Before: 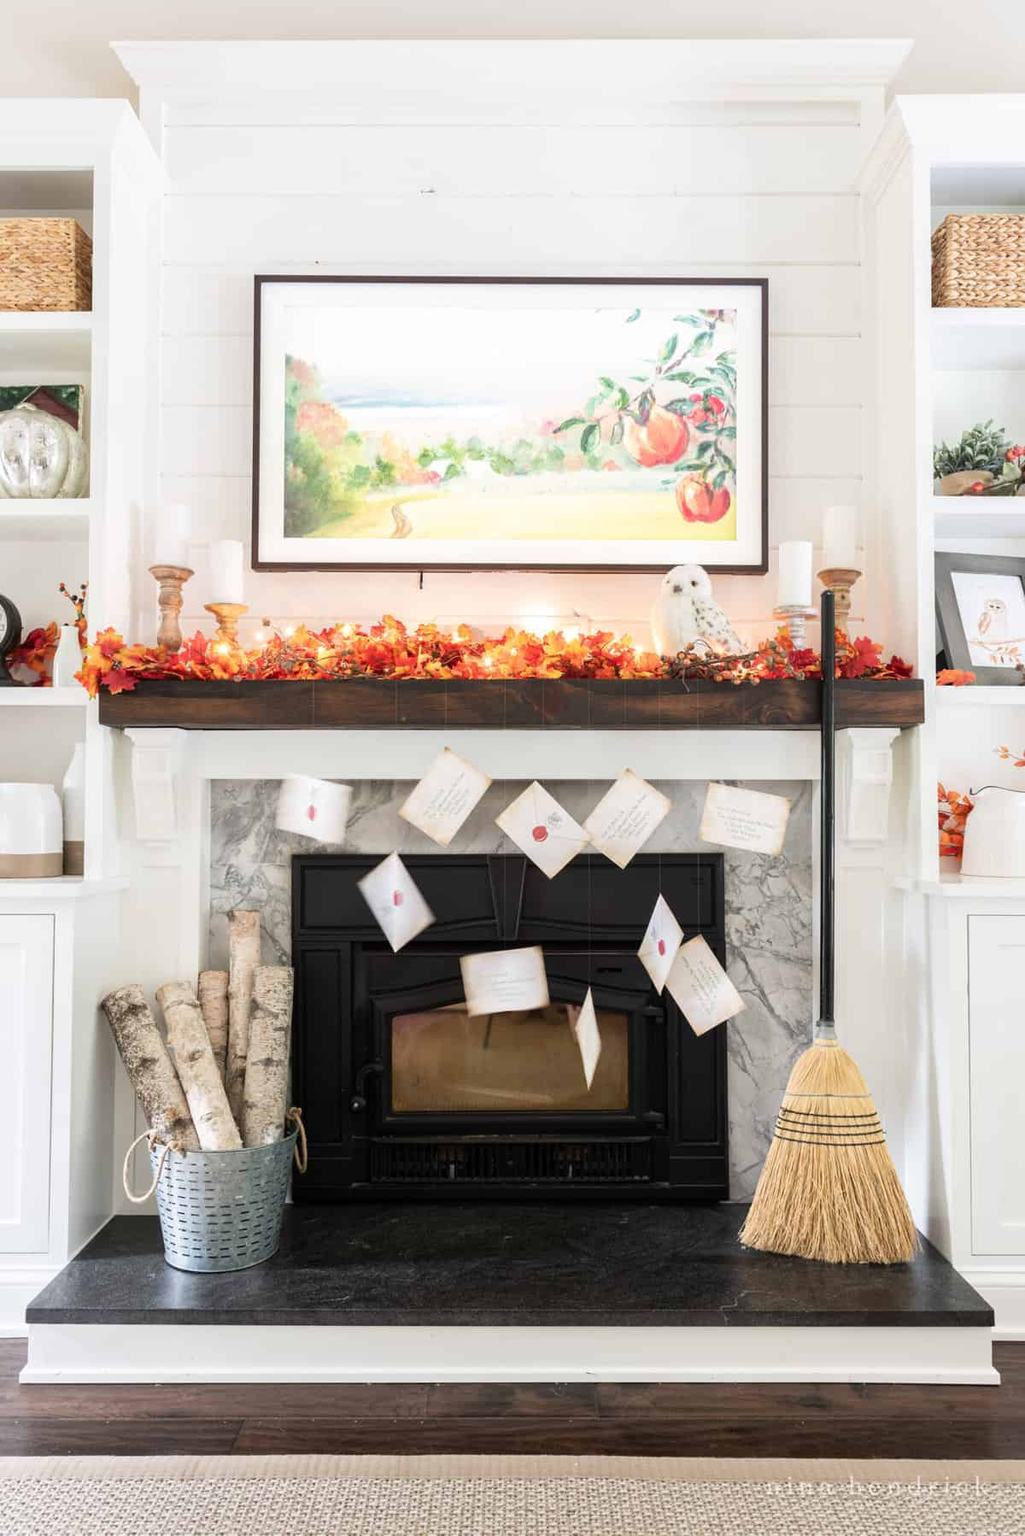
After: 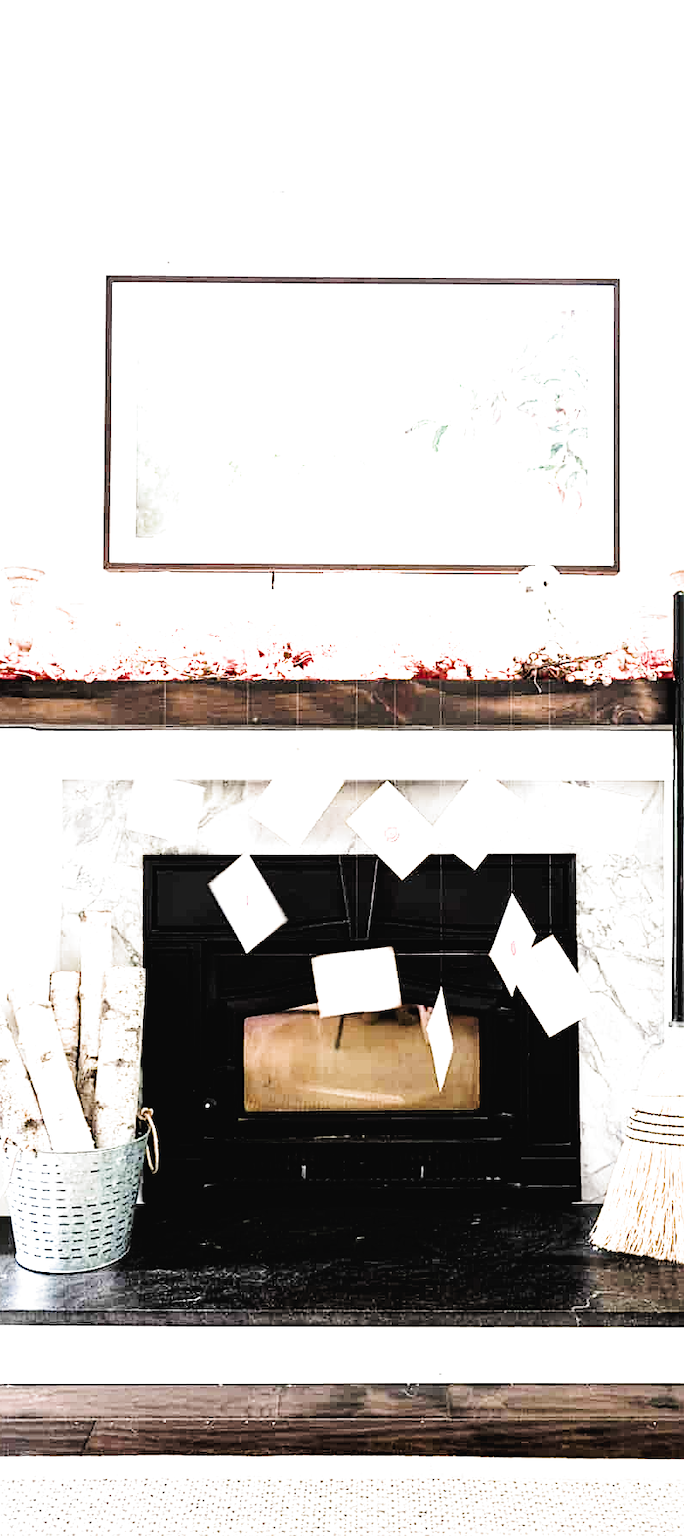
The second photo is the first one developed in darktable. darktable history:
color zones: curves: ch1 [(0.077, 0.436) (0.25, 0.5) (0.75, 0.5)]
sharpen: on, module defaults
crop and rotate: left 14.507%, right 18.733%
exposure: black level correction 0, exposure 1.39 EV, compensate exposure bias true, compensate highlight preservation false
filmic rgb: black relative exposure -3.8 EV, white relative exposure 2.4 EV, dynamic range scaling -49.41%, hardness 3.42, latitude 29.16%, contrast 1.788, color science v5 (2021), contrast in shadows safe, contrast in highlights safe
shadows and highlights: radius 125.38, shadows 30.45, highlights -30.91, low approximation 0.01, soften with gaussian
tone curve: curves: ch0 [(0, 0.024) (0.049, 0.038) (0.176, 0.162) (0.33, 0.331) (0.432, 0.475) (0.601, 0.665) (0.843, 0.876) (1, 1)]; ch1 [(0, 0) (0.339, 0.358) (0.445, 0.439) (0.476, 0.47) (0.504, 0.504) (0.53, 0.511) (0.557, 0.558) (0.627, 0.635) (0.728, 0.746) (1, 1)]; ch2 [(0, 0) (0.327, 0.324) (0.417, 0.44) (0.46, 0.453) (0.502, 0.504) (0.526, 0.52) (0.54, 0.564) (0.606, 0.626) (0.76, 0.75) (1, 1)], preserve colors none
